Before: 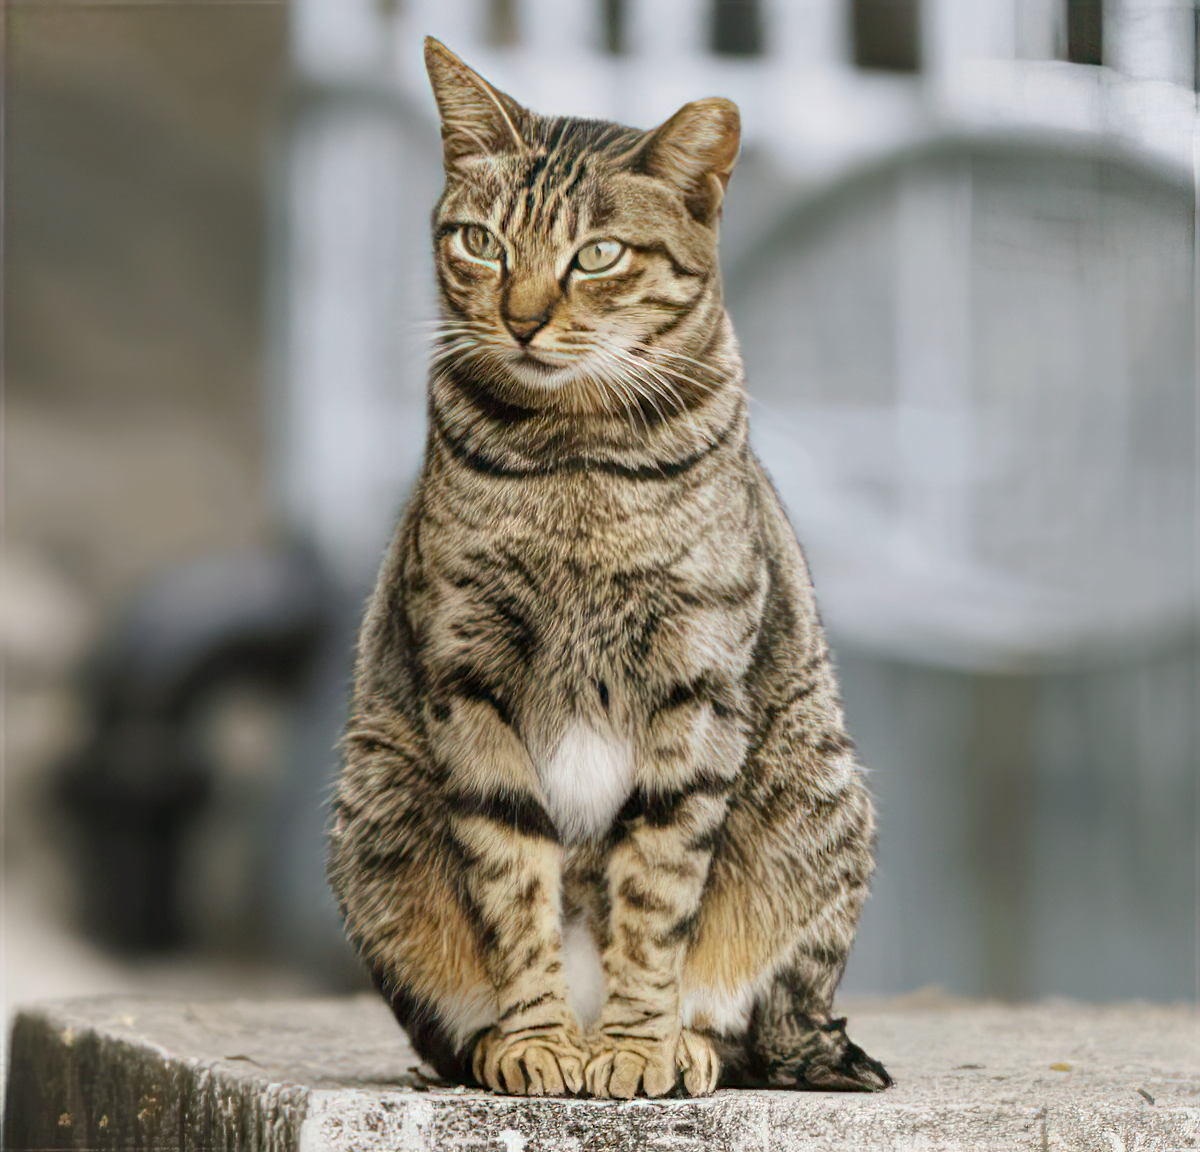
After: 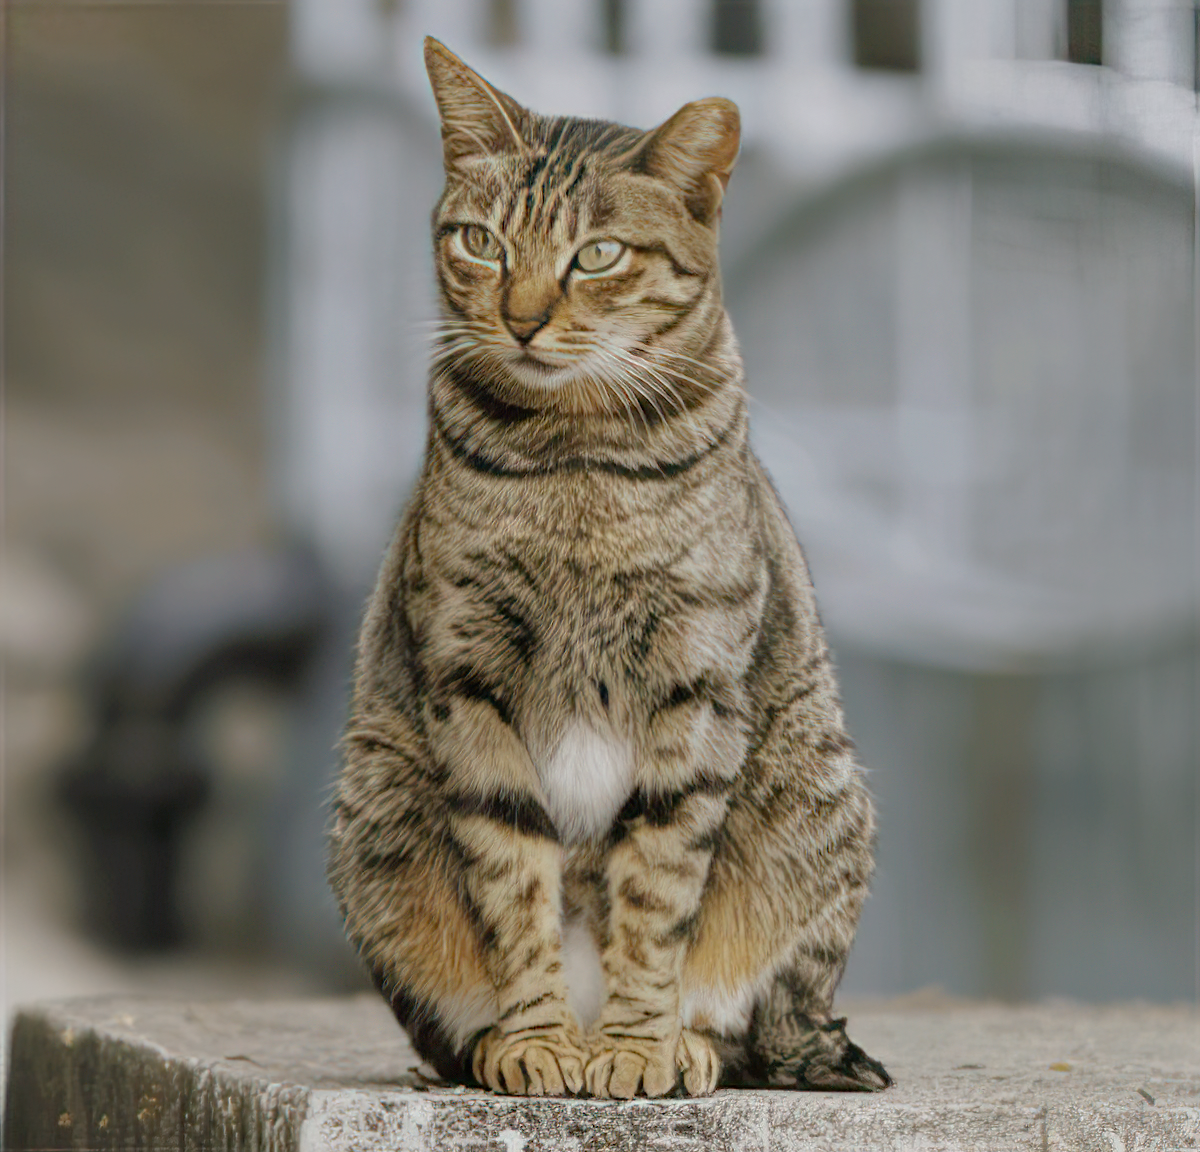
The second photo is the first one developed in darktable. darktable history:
tone equalizer: -8 EV 0.224 EV, -7 EV 0.397 EV, -6 EV 0.383 EV, -5 EV 0.24 EV, -3 EV -0.248 EV, -2 EV -0.446 EV, -1 EV -0.414 EV, +0 EV -0.221 EV, edges refinement/feathering 500, mask exposure compensation -1.57 EV, preserve details no
